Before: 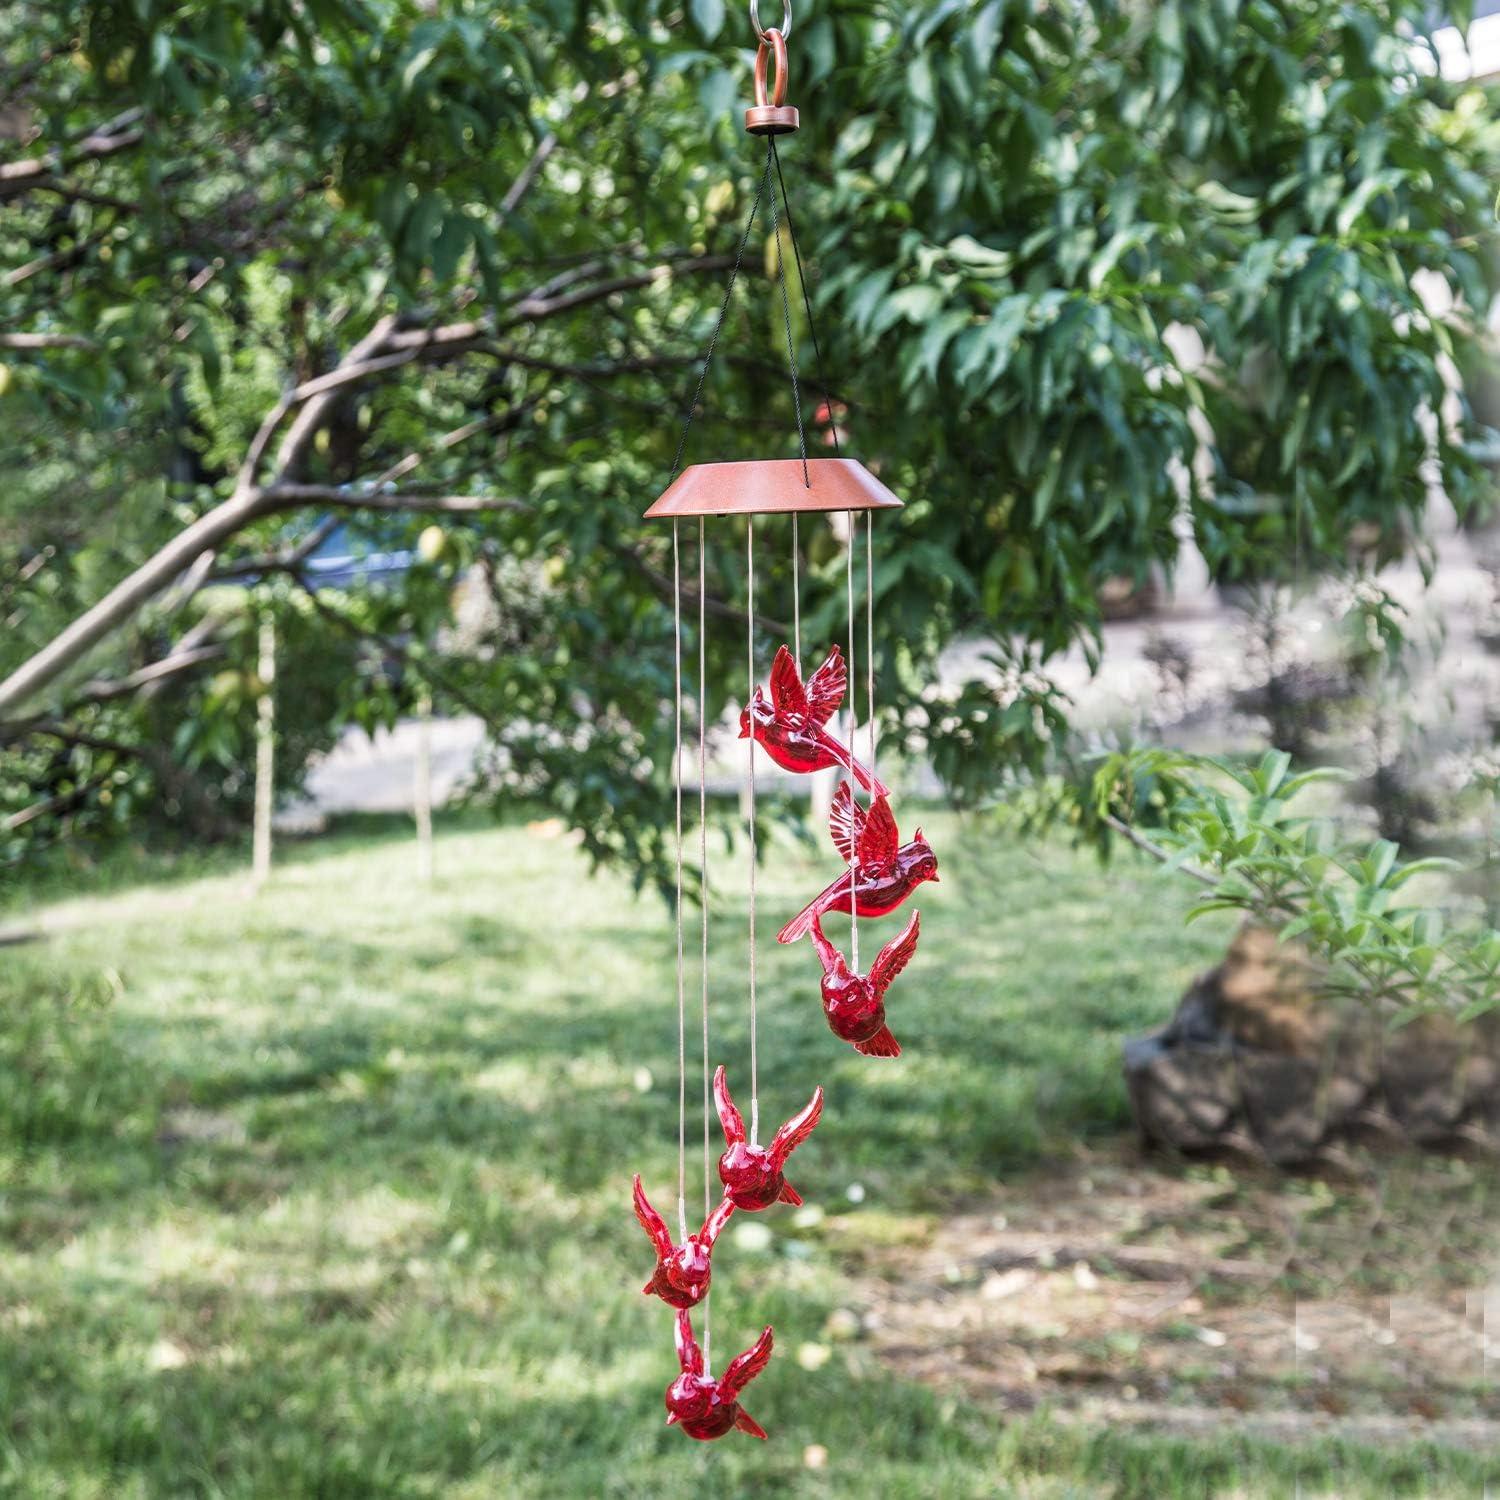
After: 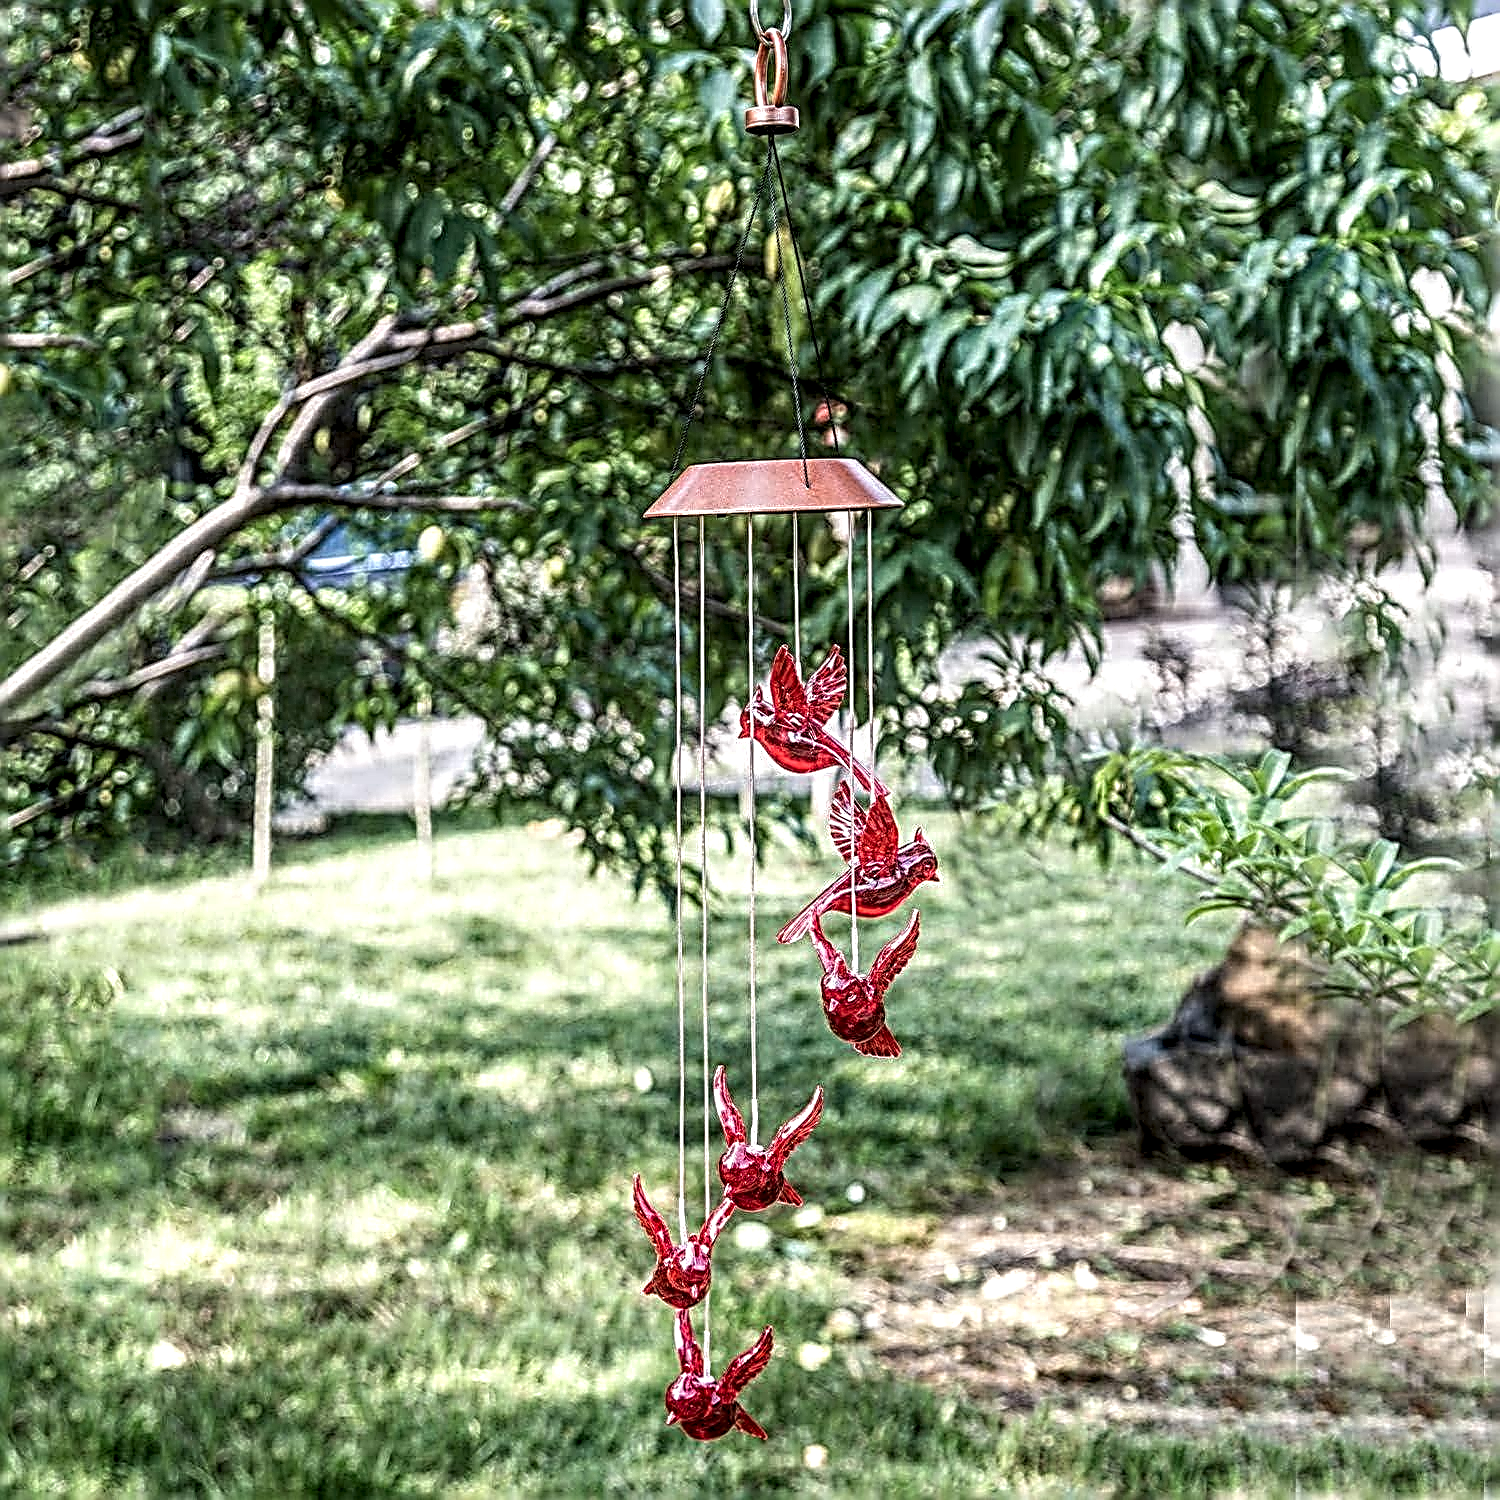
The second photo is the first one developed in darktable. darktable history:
local contrast: highlights 0%, shadows 0%, detail 182%
sharpen: radius 3.158, amount 1.731
